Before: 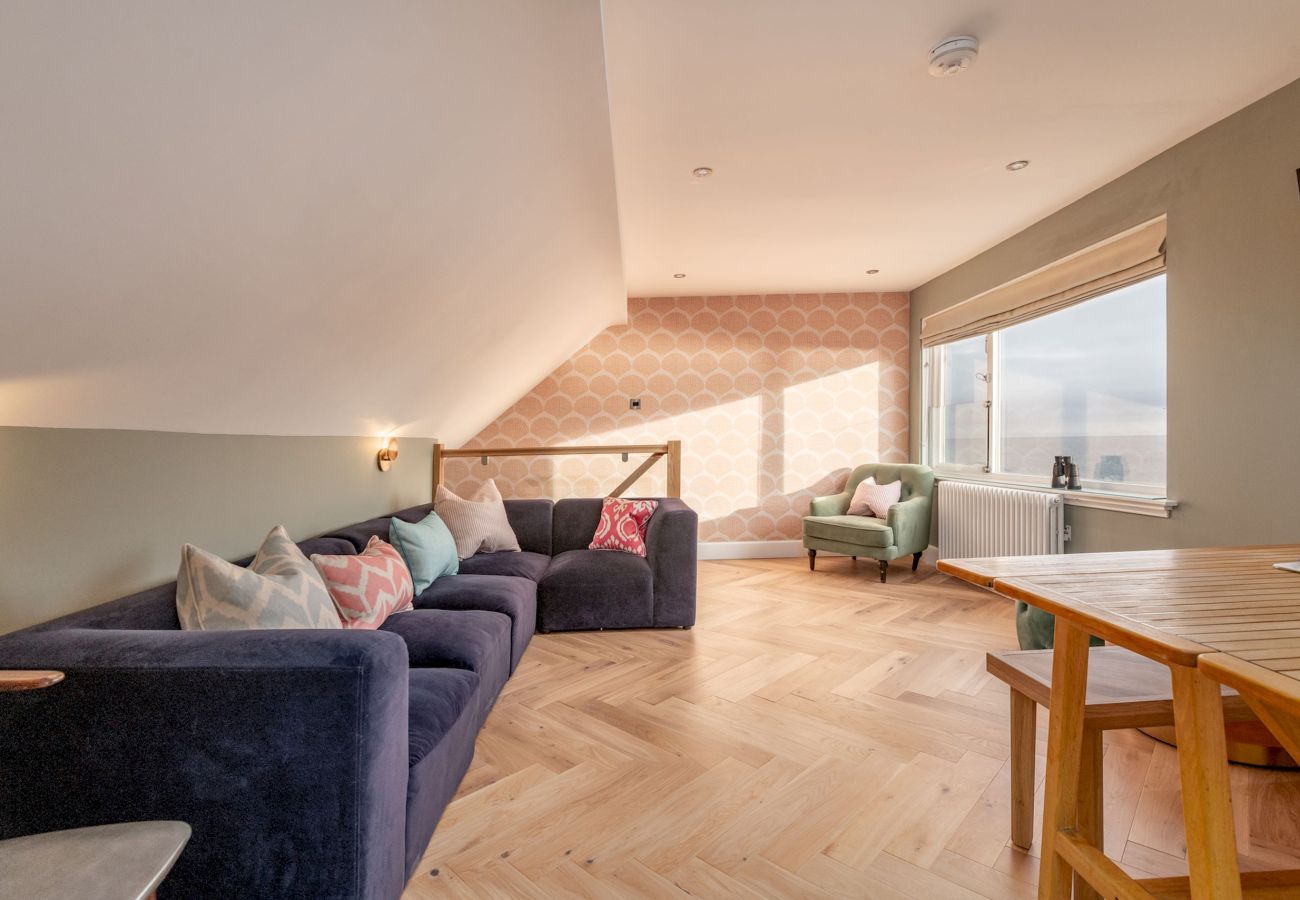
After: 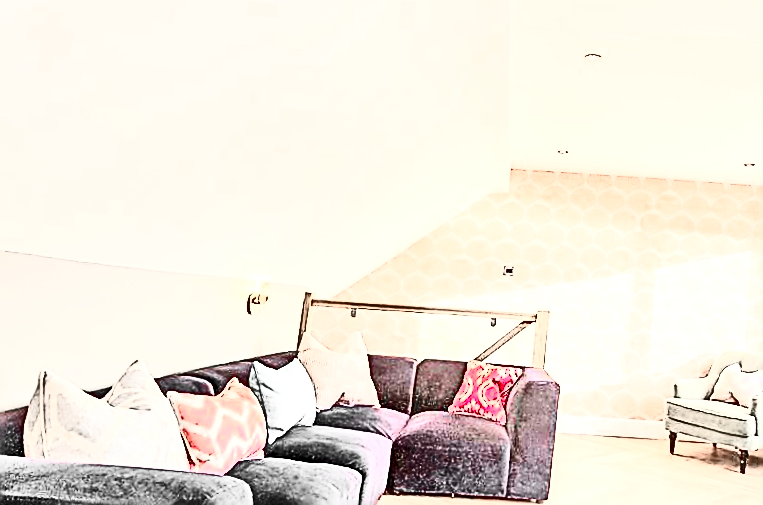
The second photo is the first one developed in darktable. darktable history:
rotate and perspective: rotation 0.215°, lens shift (vertical) -0.139, crop left 0.069, crop right 0.939, crop top 0.002, crop bottom 0.996
crop and rotate: angle -4.99°, left 2.122%, top 6.945%, right 27.566%, bottom 30.519%
contrast brightness saturation: contrast 0.93, brightness 0.2
tone equalizer: -7 EV 0.15 EV, -6 EV 0.6 EV, -5 EV 1.15 EV, -4 EV 1.33 EV, -3 EV 1.15 EV, -2 EV 0.6 EV, -1 EV 0.15 EV, mask exposure compensation -0.5 EV
exposure: black level correction 0, exposure 1.2 EV, compensate exposure bias true, compensate highlight preservation false
sharpen: amount 2
color zones: curves: ch1 [(0, 0.831) (0.08, 0.771) (0.157, 0.268) (0.241, 0.207) (0.562, -0.005) (0.714, -0.013) (0.876, 0.01) (1, 0.831)]
